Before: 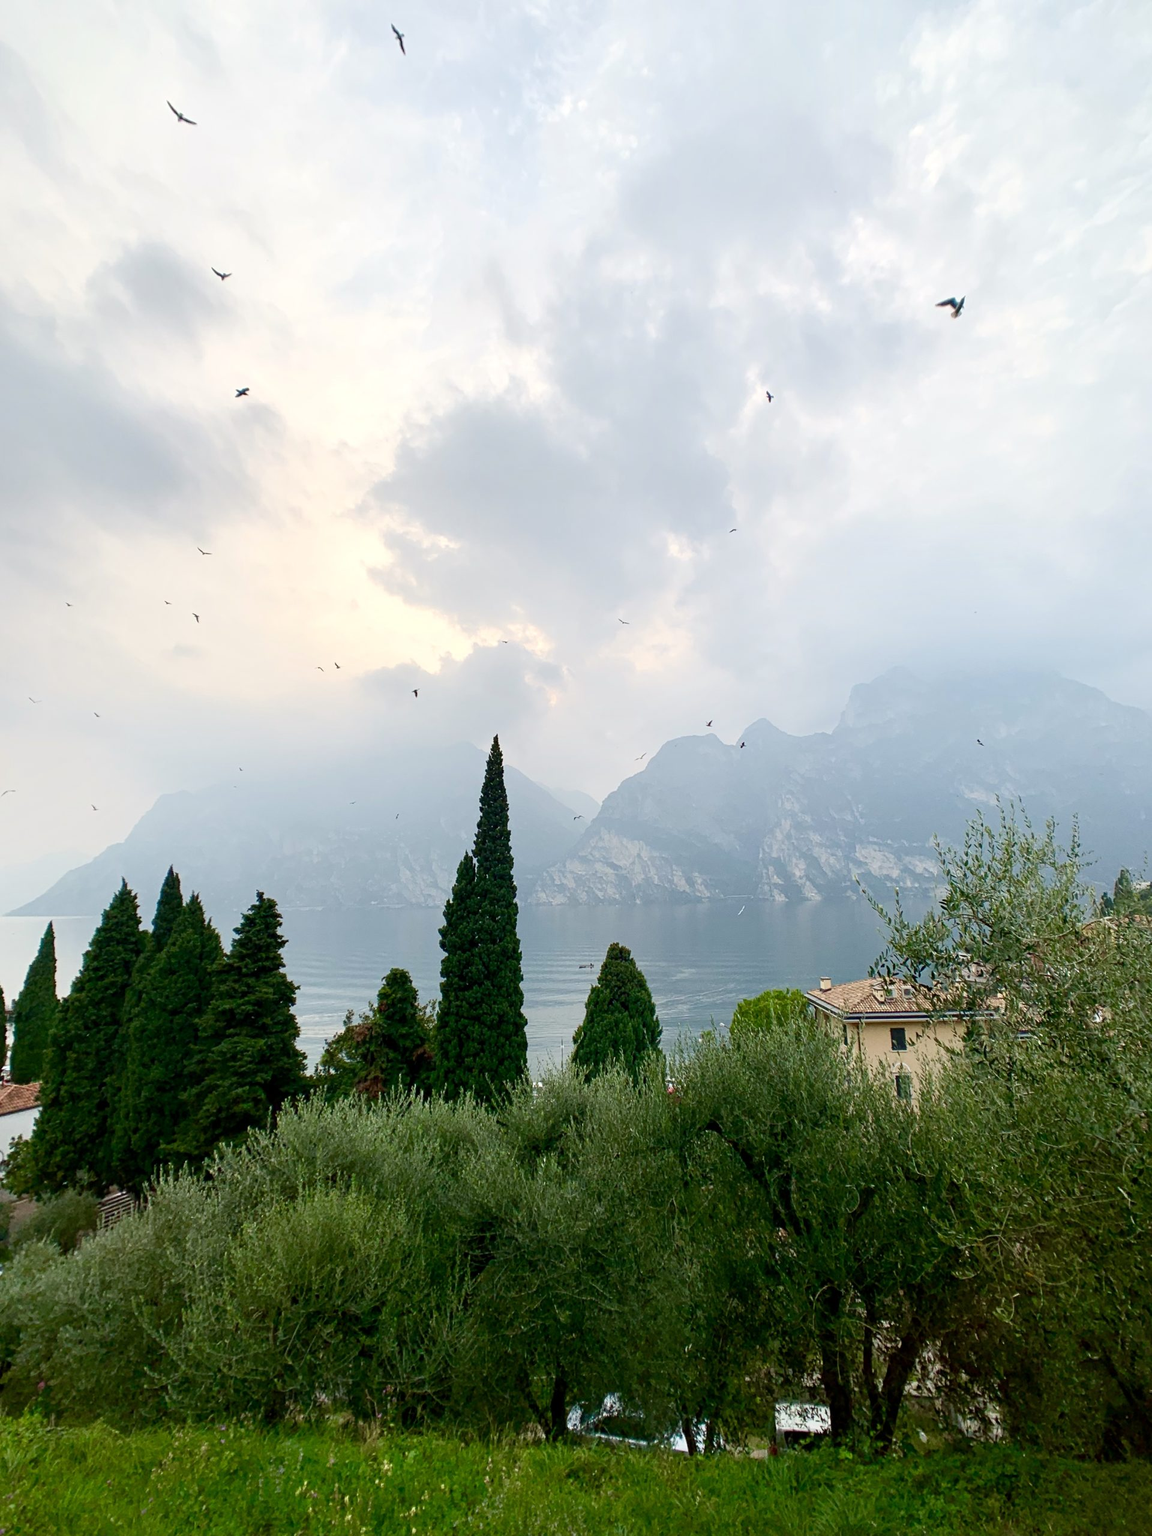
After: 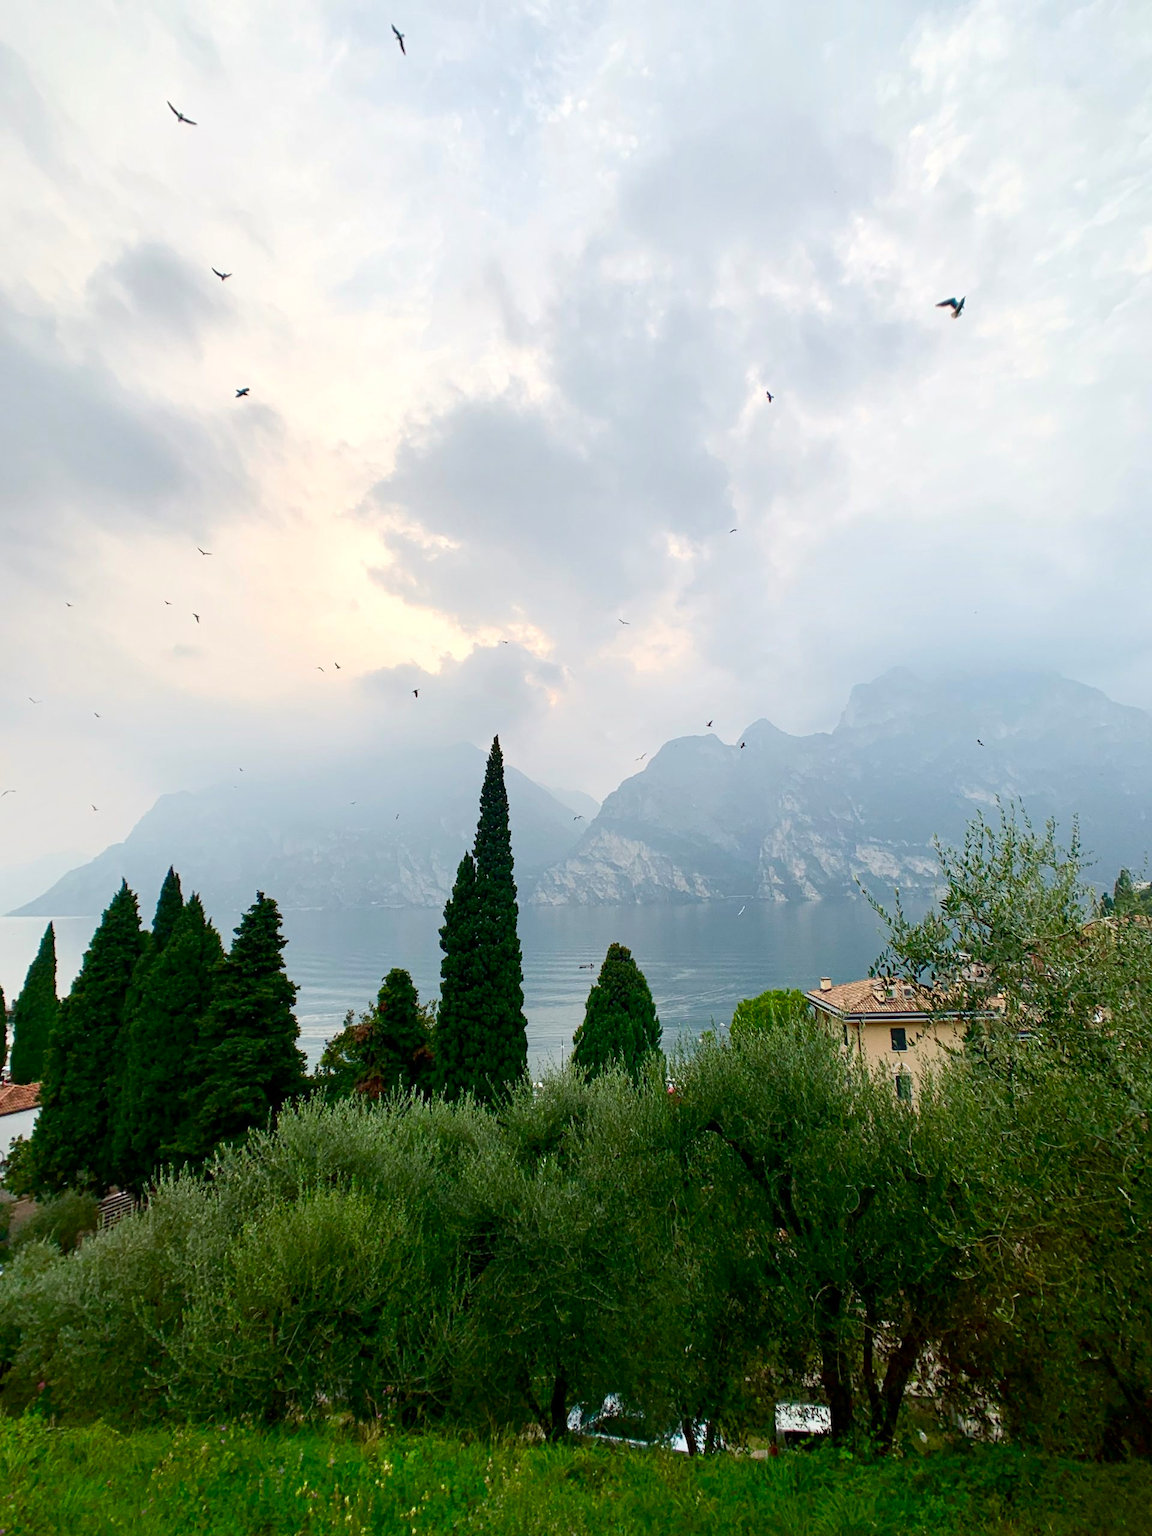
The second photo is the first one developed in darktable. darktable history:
contrast brightness saturation: contrast 0.03, brightness -0.04
color zones: curves: ch1 [(0, 0.525) (0.143, 0.556) (0.286, 0.52) (0.429, 0.5) (0.571, 0.5) (0.714, 0.5) (0.857, 0.503) (1, 0.525)]
